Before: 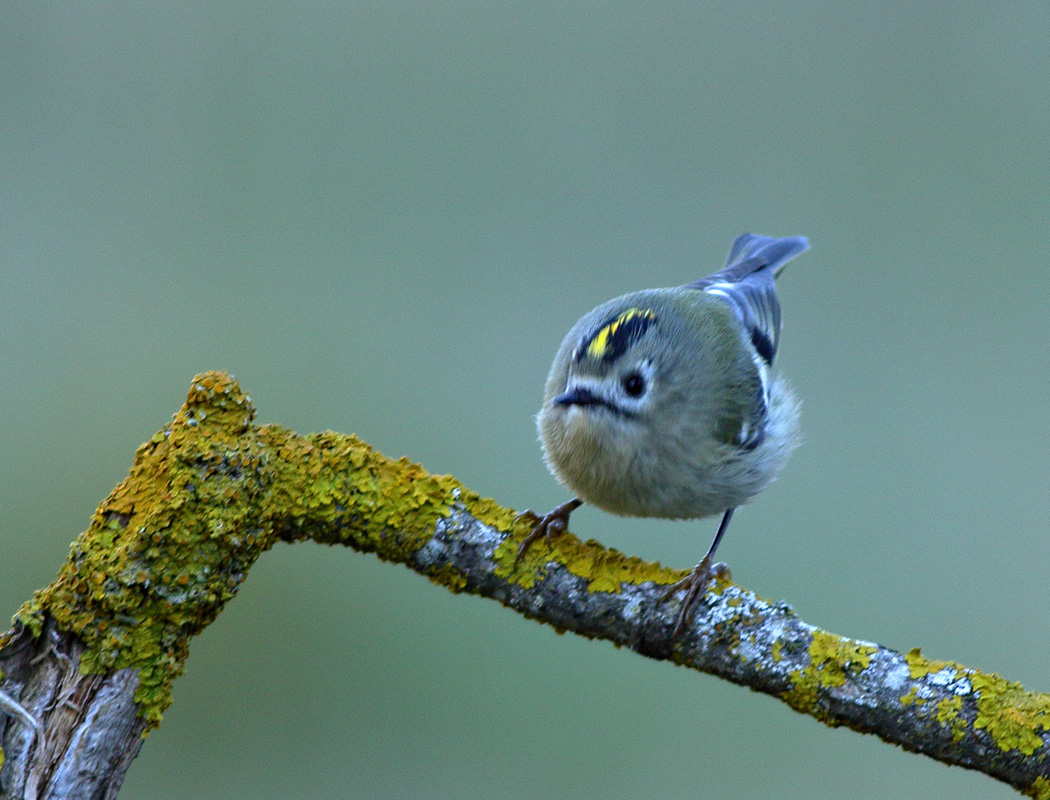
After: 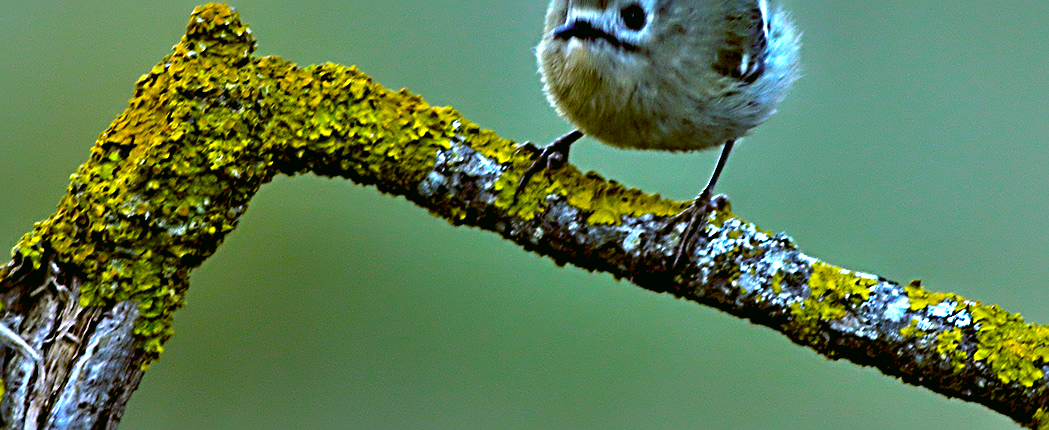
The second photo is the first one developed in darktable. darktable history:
color balance rgb: shadows lift › chroma 2.038%, shadows lift › hue 219.36°, global offset › chroma 0.395%, global offset › hue 34.71°, linear chroma grading › shadows -39.682%, linear chroma grading › highlights 40.792%, linear chroma grading › global chroma 45.48%, linear chroma grading › mid-tones -29.717%, perceptual saturation grading › global saturation 0.585%
haze removal: compatibility mode true, adaptive false
contrast equalizer: octaves 7, y [[0.783, 0.666, 0.575, 0.77, 0.556, 0.501], [0.5 ×6], [0.5 ×6], [0, 0.02, 0.272, 0.399, 0.062, 0], [0 ×6]]
crop and rotate: top 46.238%, right 0.029%
exposure: exposure -0.044 EV, compensate highlight preservation false
sharpen: radius 3.132
color correction: highlights a* -0.478, highlights b* 9.38, shadows a* -9.35, shadows b* 1.57
